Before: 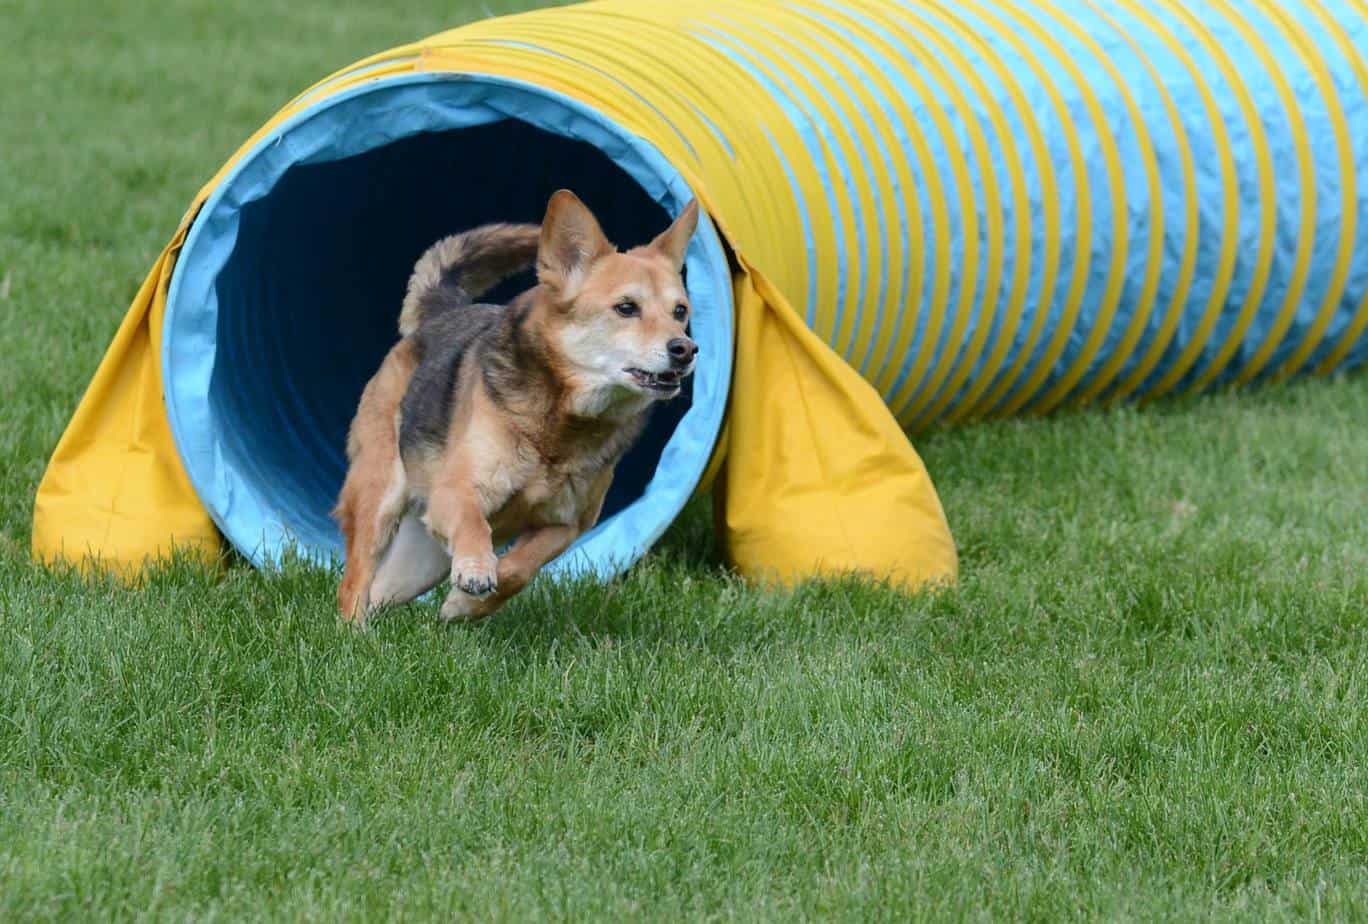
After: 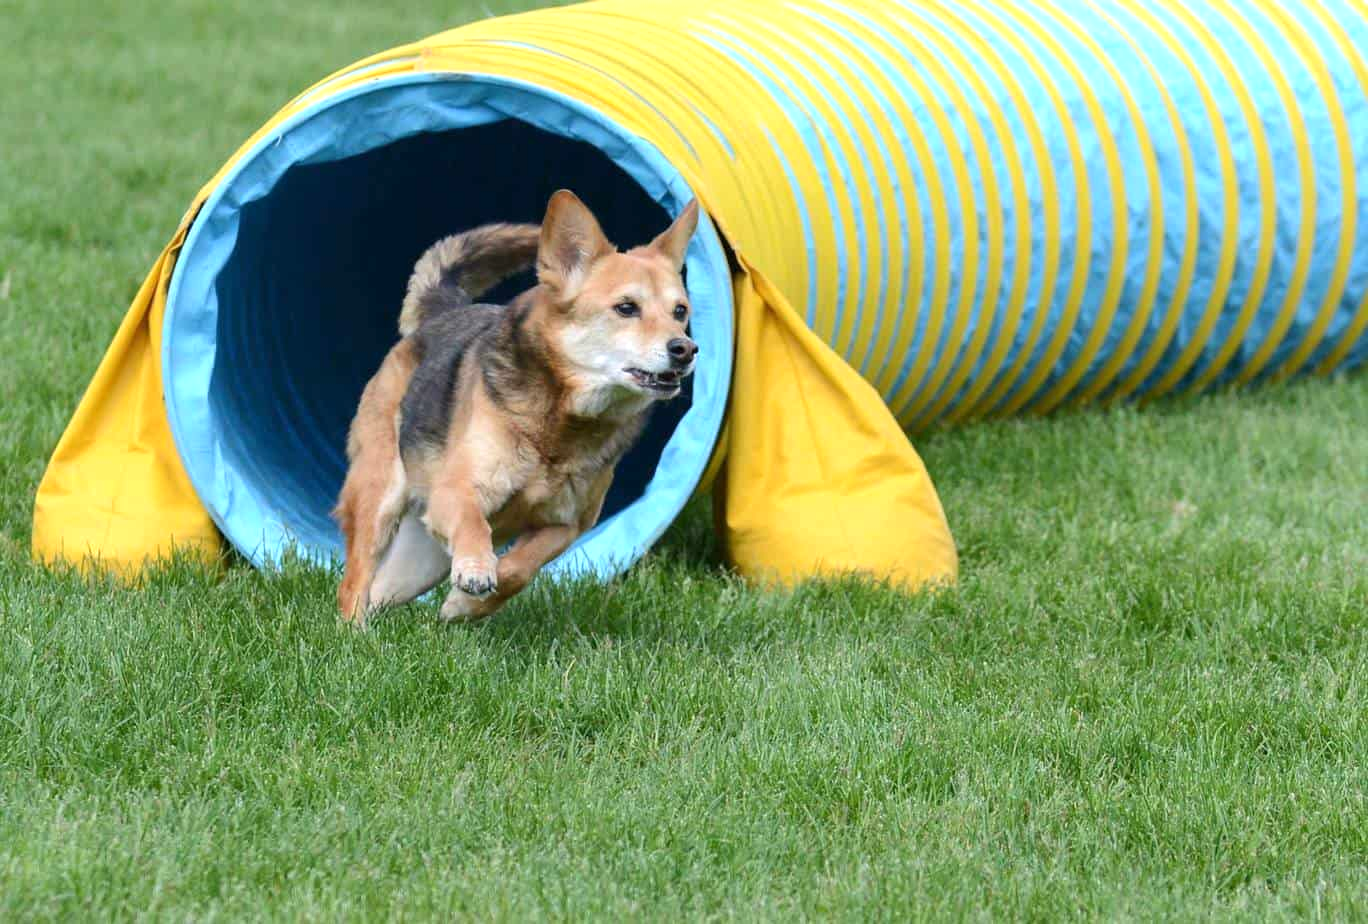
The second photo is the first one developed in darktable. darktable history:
exposure: exposure 0.461 EV, compensate highlight preservation false
